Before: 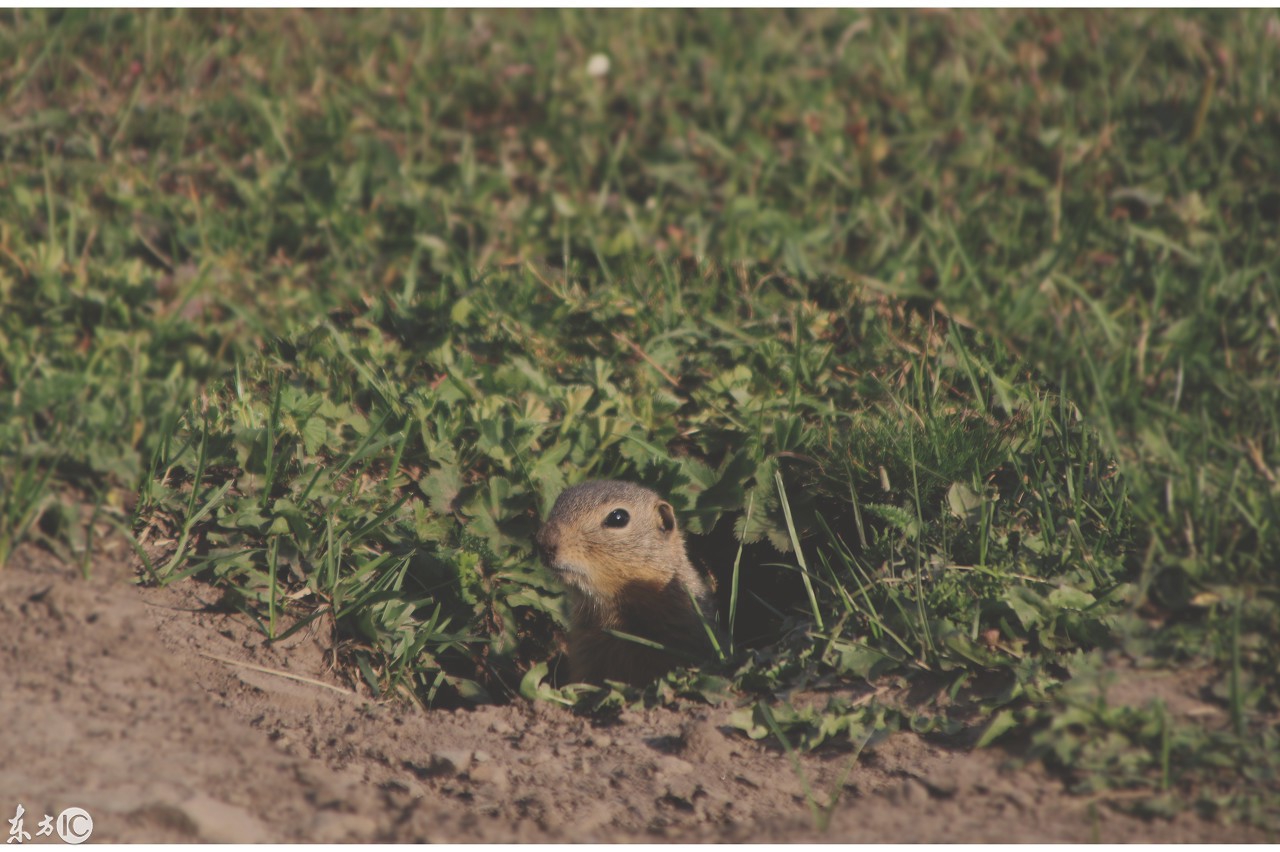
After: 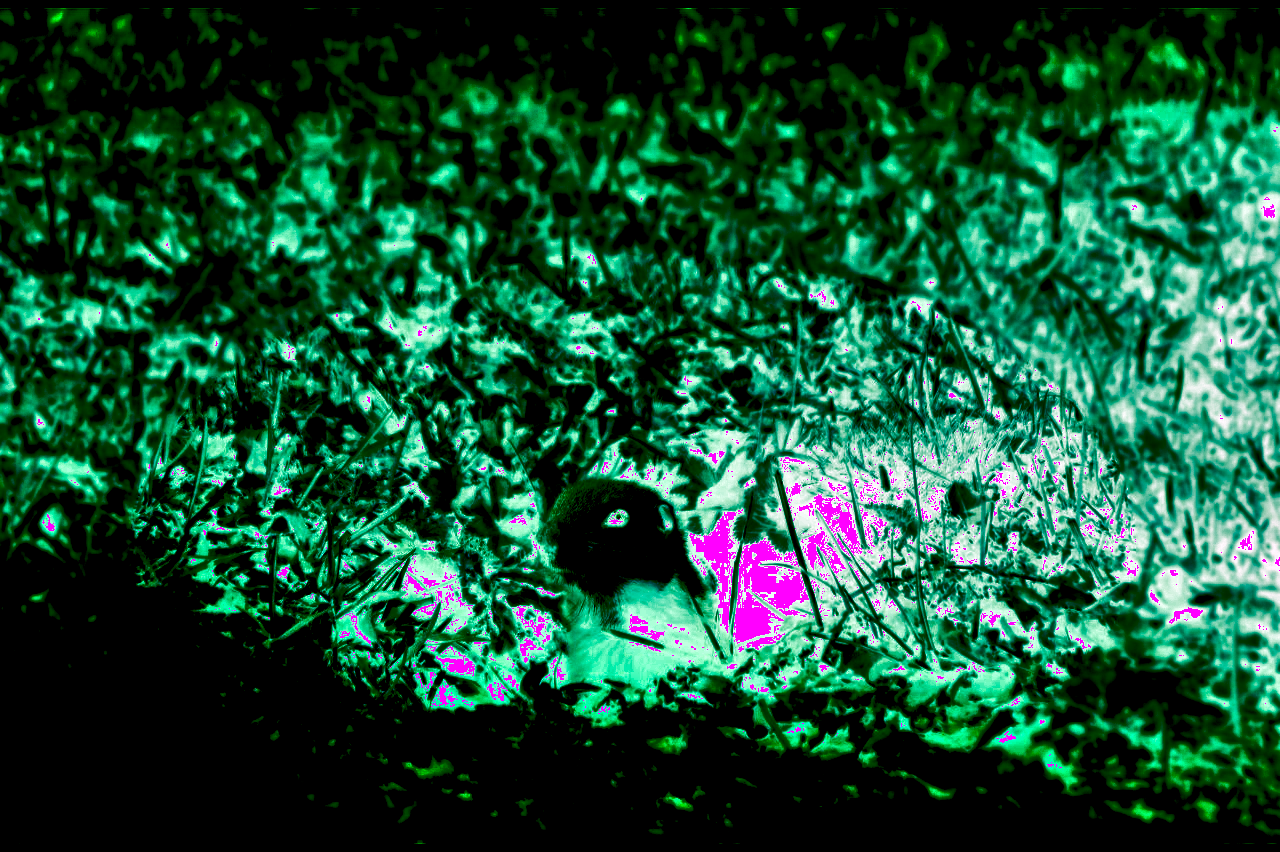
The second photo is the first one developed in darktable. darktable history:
shadows and highlights: soften with gaussian
white balance: red 8, blue 8
soften: size 10%, saturation 50%, brightness 0.2 EV, mix 10%
color balance: lift [1.006, 0.985, 1.002, 1.015], gamma [1, 0.953, 1.008, 1.047], gain [1.076, 1.13, 1.004, 0.87]
